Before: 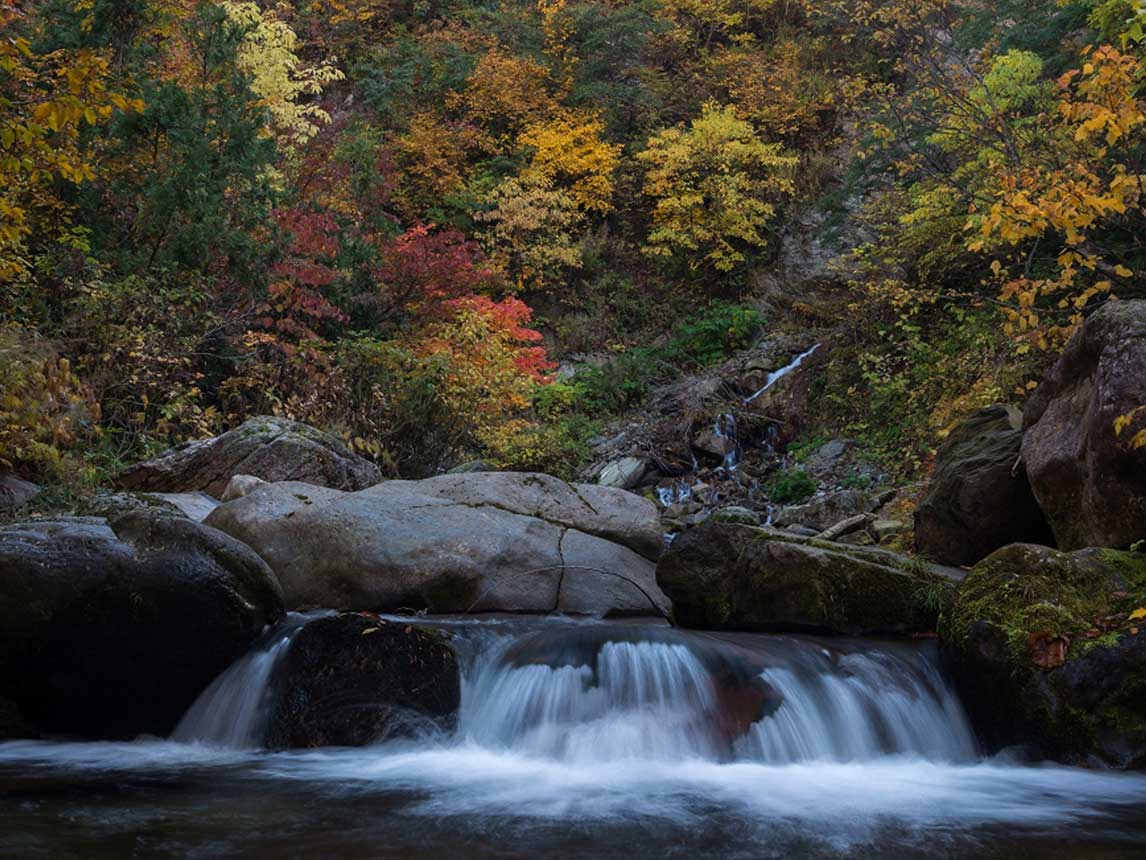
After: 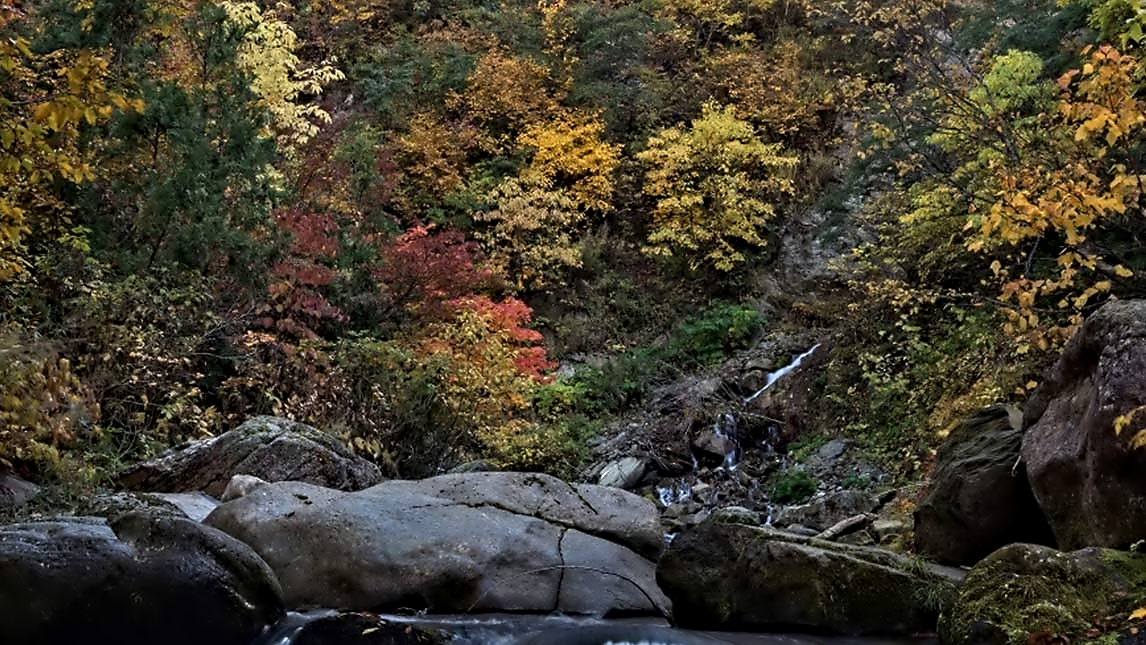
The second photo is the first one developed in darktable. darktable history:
crop: bottom 24.988%
contrast equalizer: octaves 7, y [[0.5, 0.542, 0.583, 0.625, 0.667, 0.708], [0.5 ×6], [0.5 ×6], [0, 0.033, 0.067, 0.1, 0.133, 0.167], [0, 0.05, 0.1, 0.15, 0.2, 0.25]]
